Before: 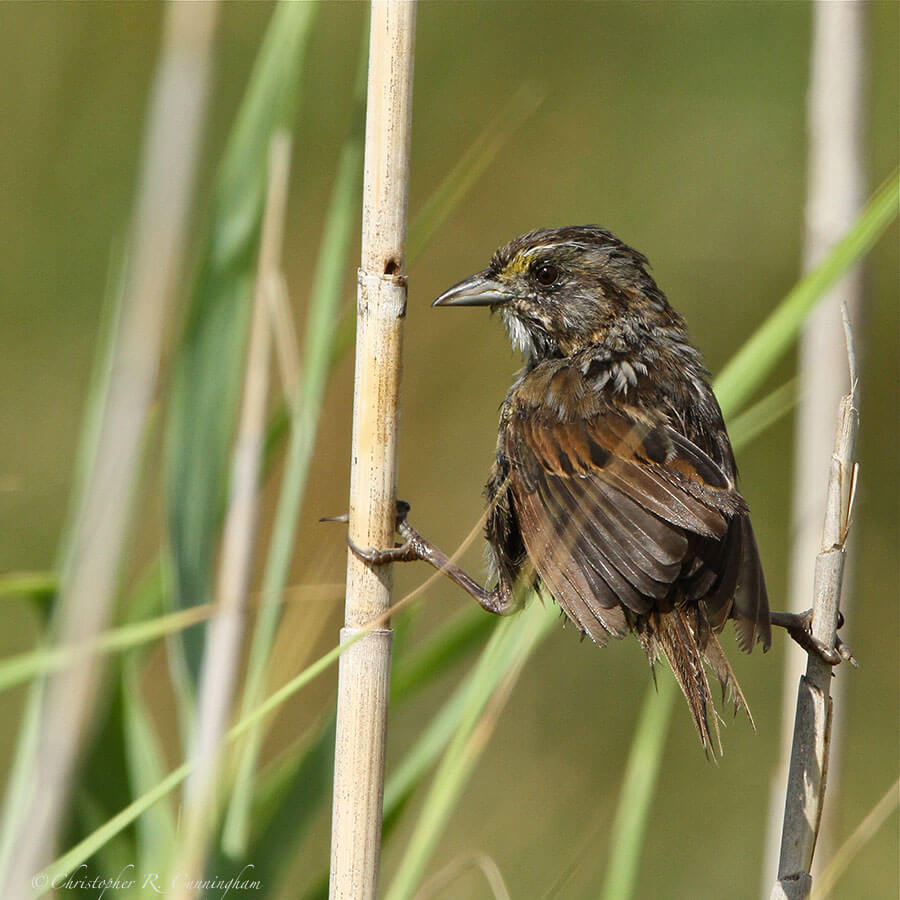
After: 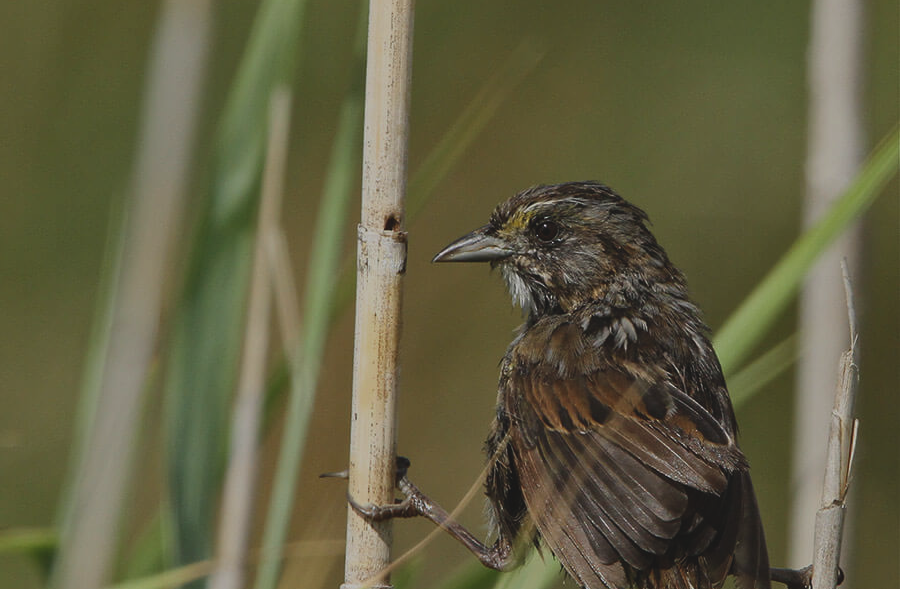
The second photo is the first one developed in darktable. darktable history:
sharpen: radius 5.293, amount 0.317, threshold 26.119
crop and rotate: top 4.926%, bottom 29.625%
exposure: black level correction -0.017, exposure -1.01 EV, compensate exposure bias true, compensate highlight preservation false
contrast brightness saturation: saturation -0.057
